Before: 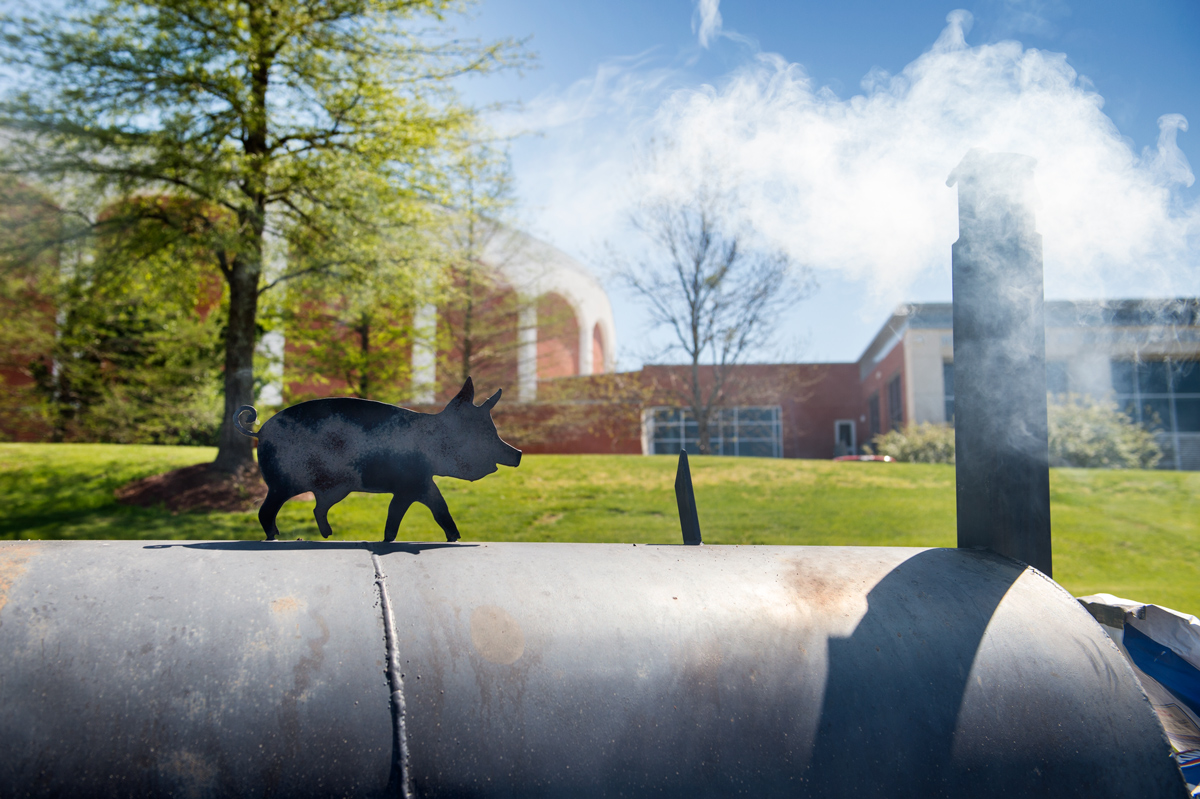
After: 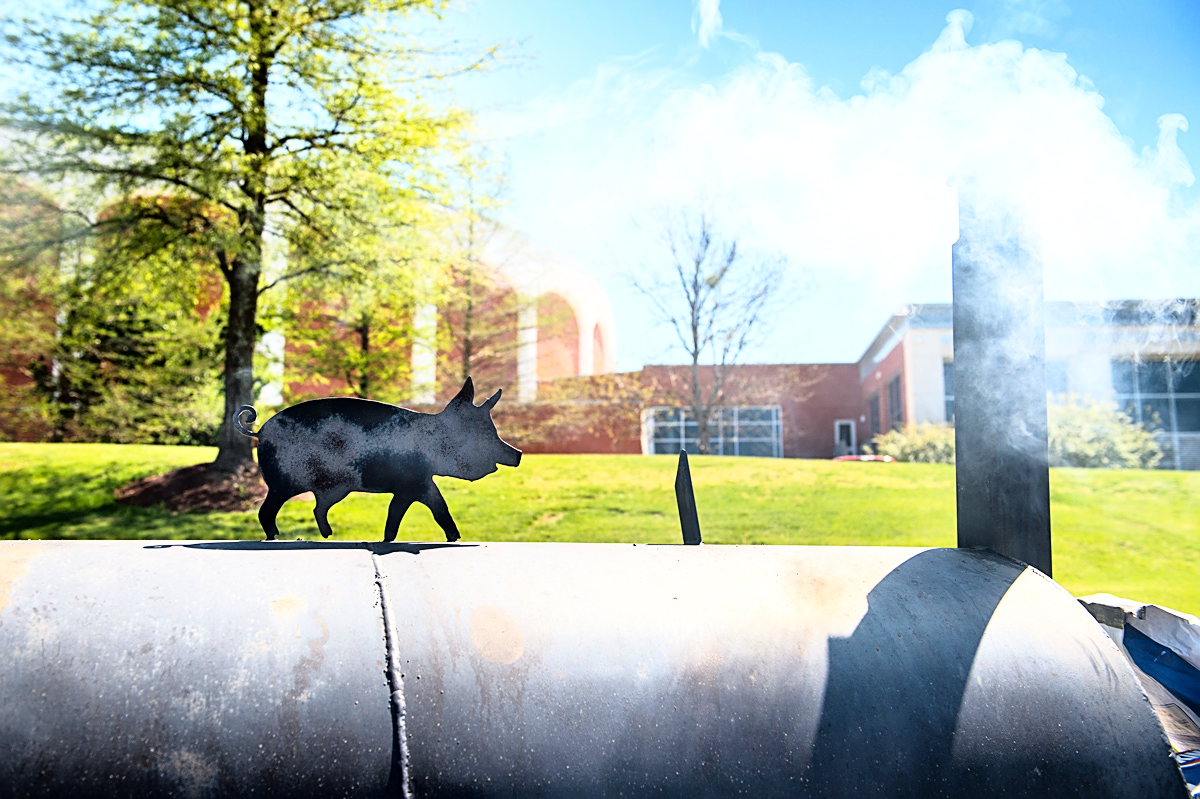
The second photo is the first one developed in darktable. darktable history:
local contrast: mode bilateral grid, contrast 11, coarseness 25, detail 115%, midtone range 0.2
sharpen: on, module defaults
base curve: curves: ch0 [(0, 0) (0.012, 0.01) (0.073, 0.168) (0.31, 0.711) (0.645, 0.957) (1, 1)]
